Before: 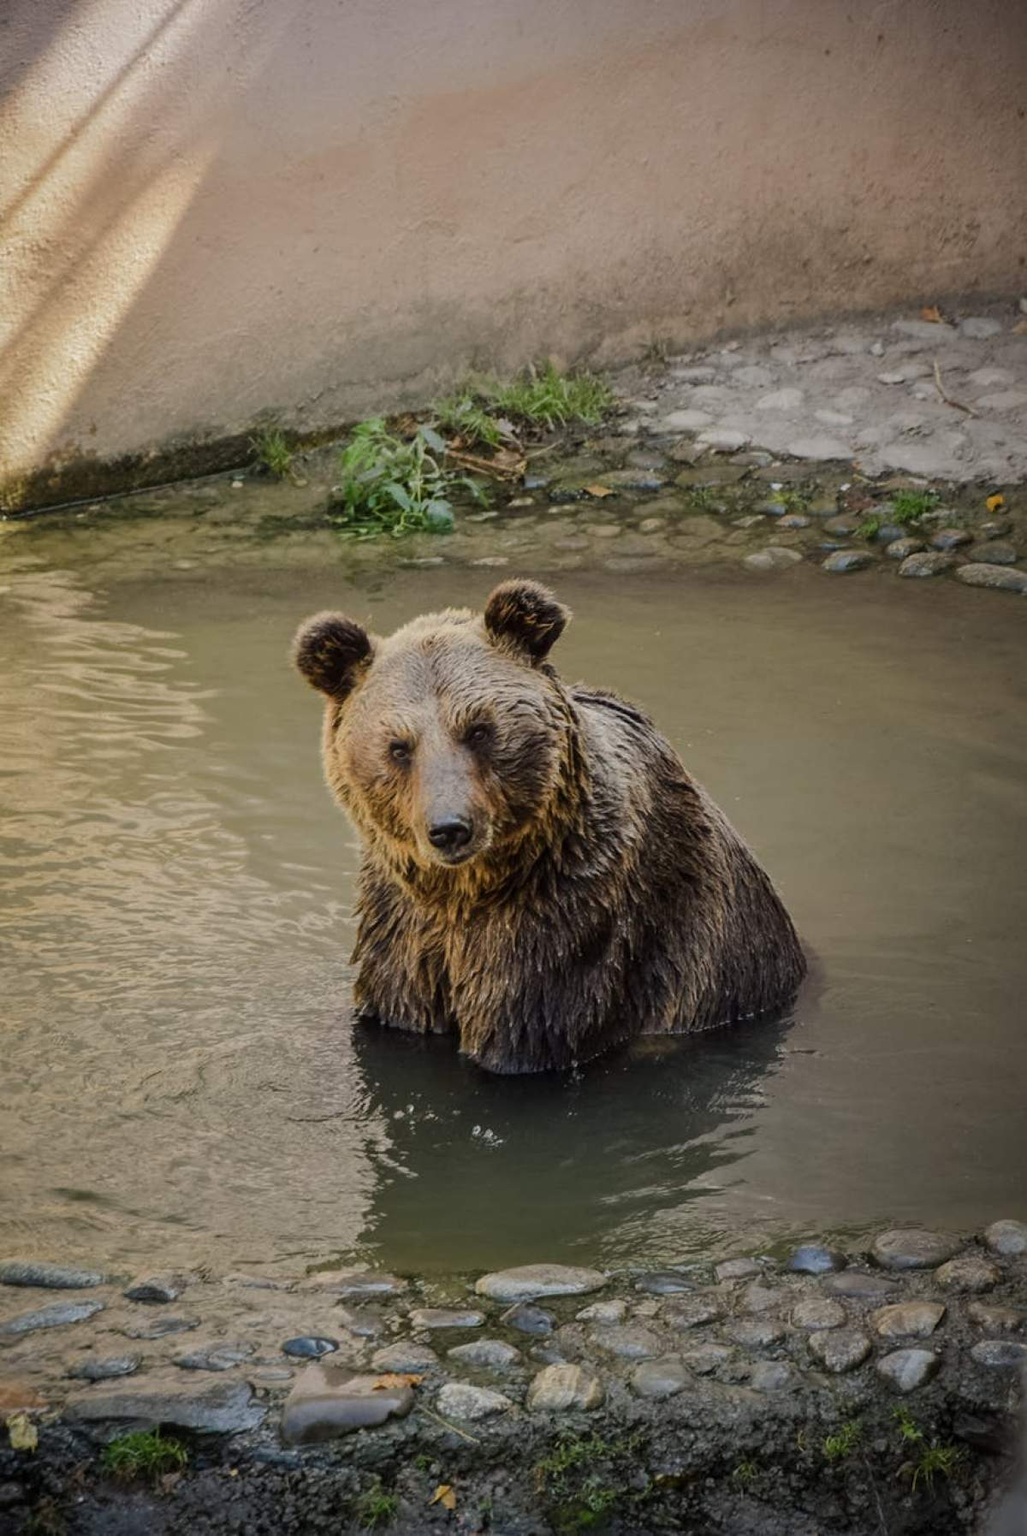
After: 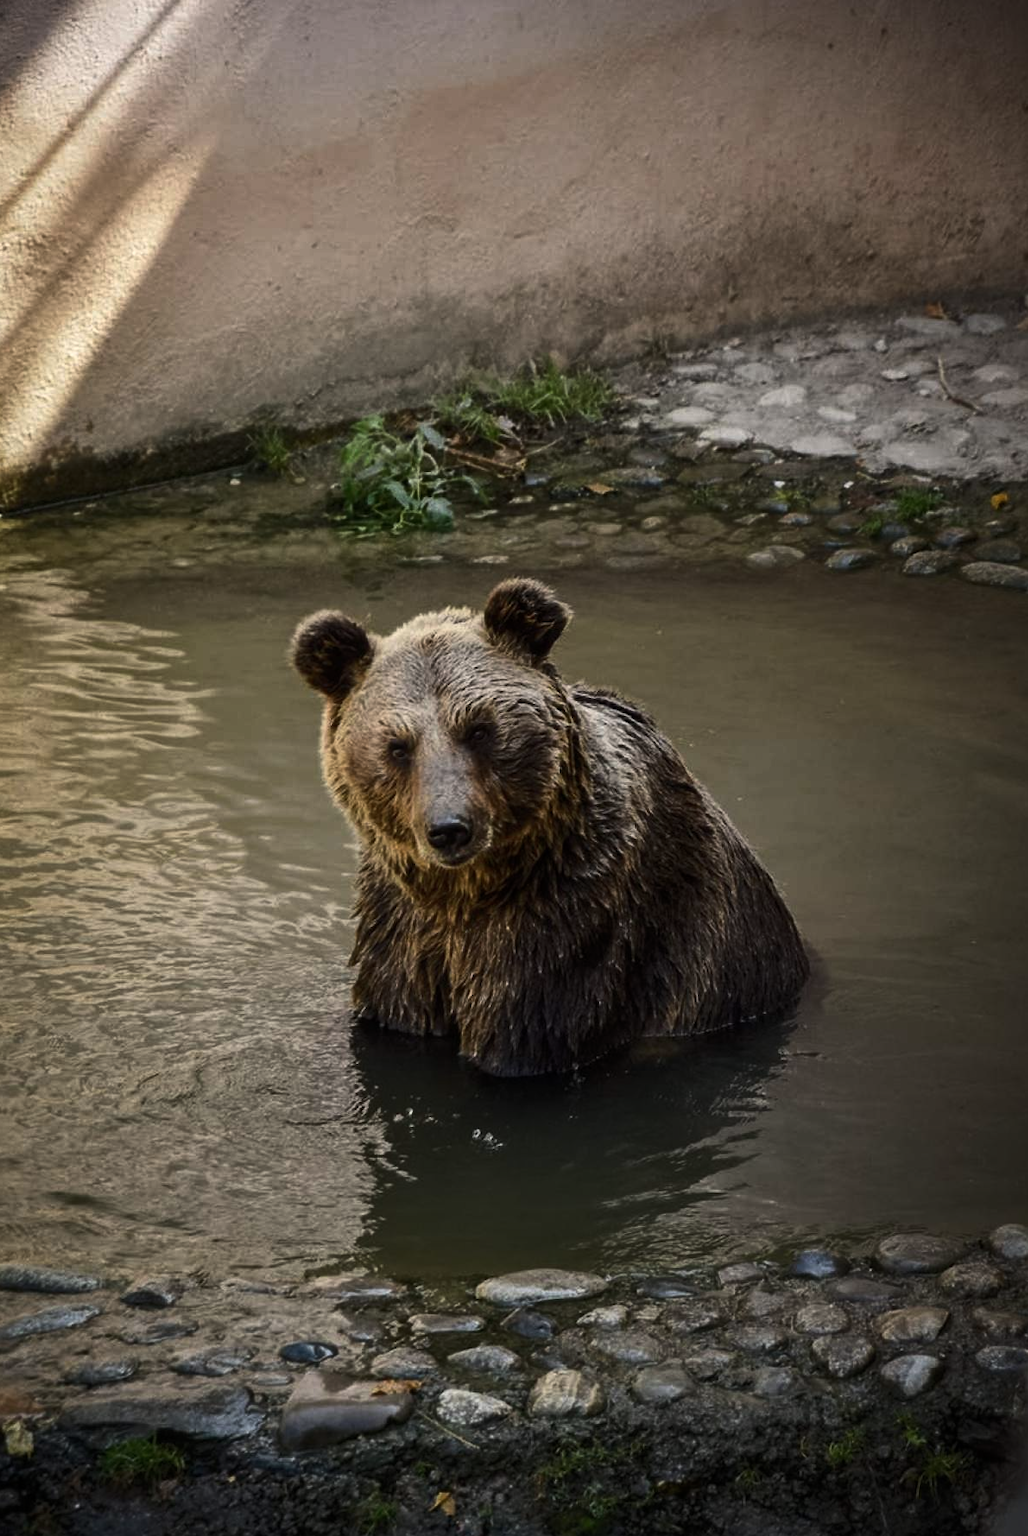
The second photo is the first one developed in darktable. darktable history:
tone curve: curves: ch0 [(0, 0) (0.56, 0.467) (0.846, 0.934) (1, 1)]
crop: left 0.434%, top 0.485%, right 0.244%, bottom 0.386%
